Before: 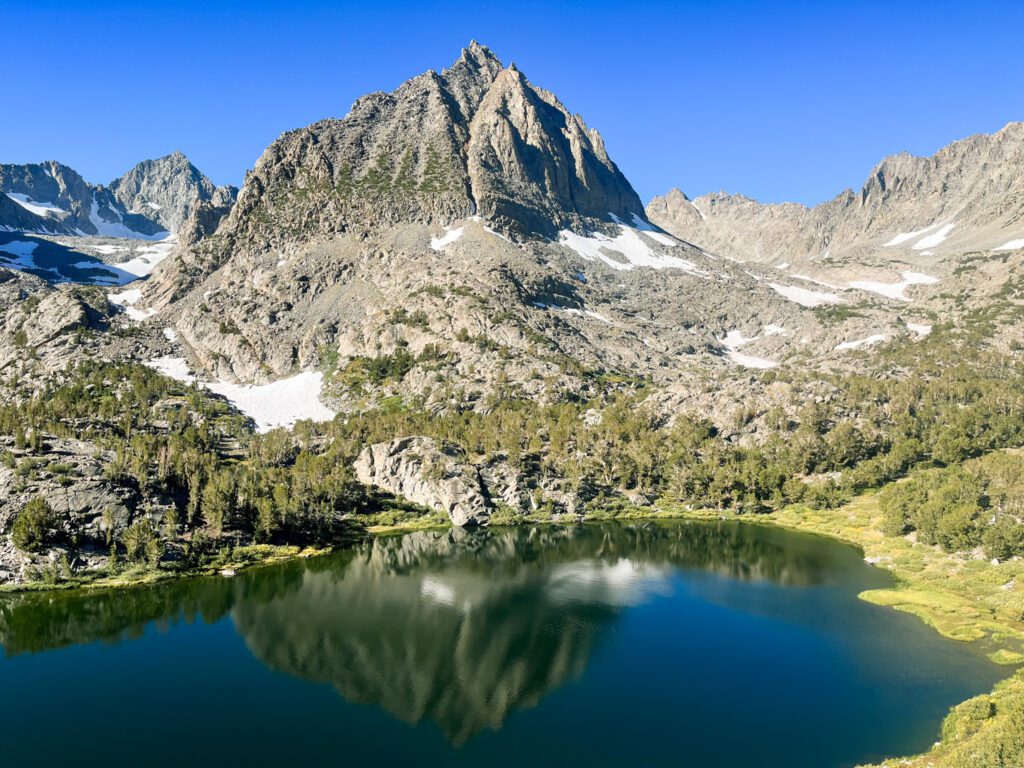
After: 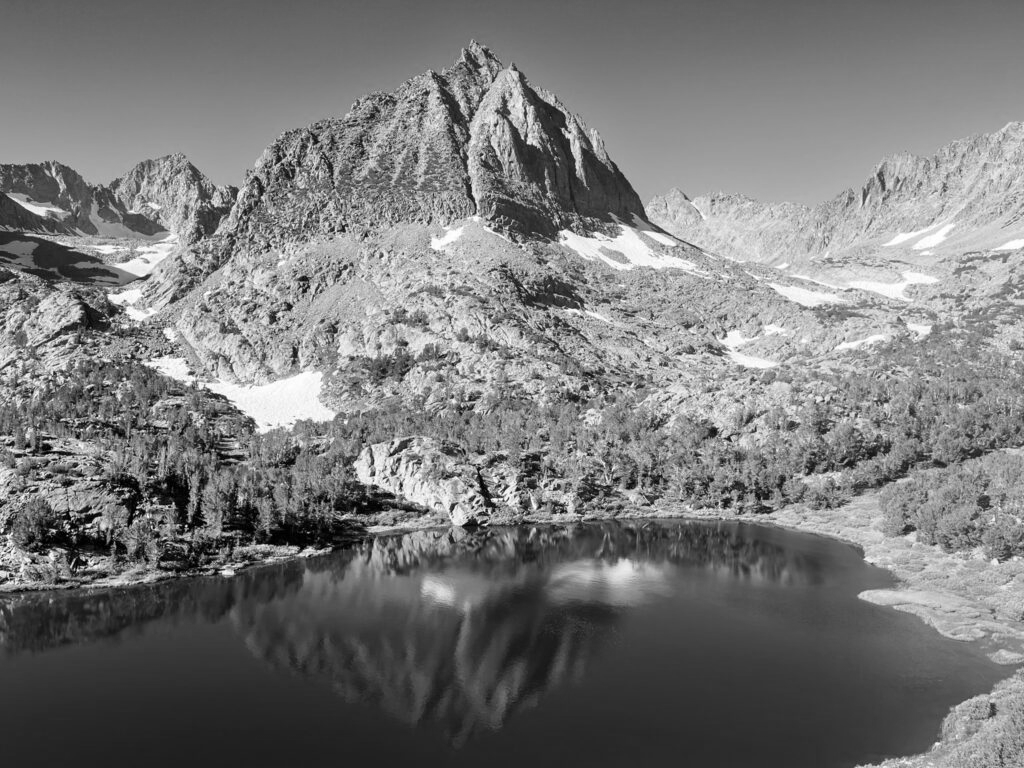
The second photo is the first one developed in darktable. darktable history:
monochrome: size 1
color balance rgb: perceptual saturation grading › global saturation 20%, global vibrance 20%
